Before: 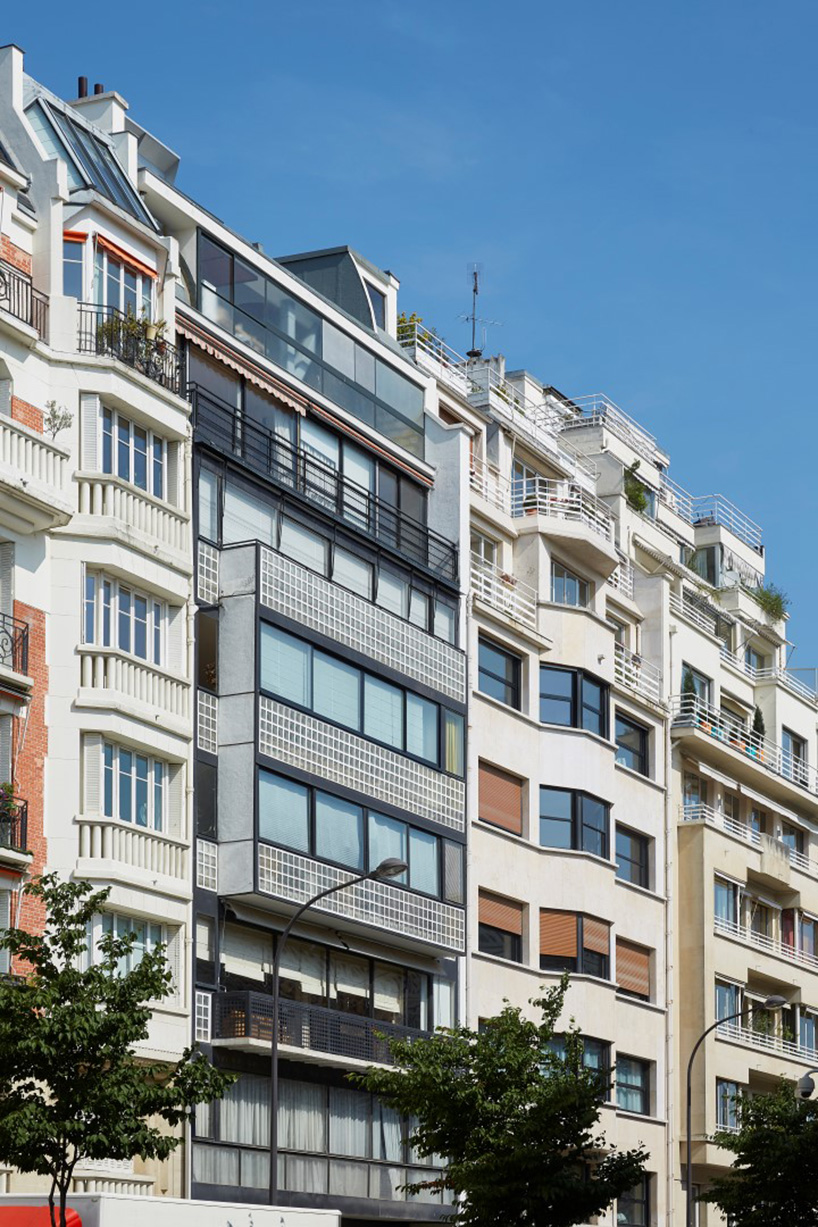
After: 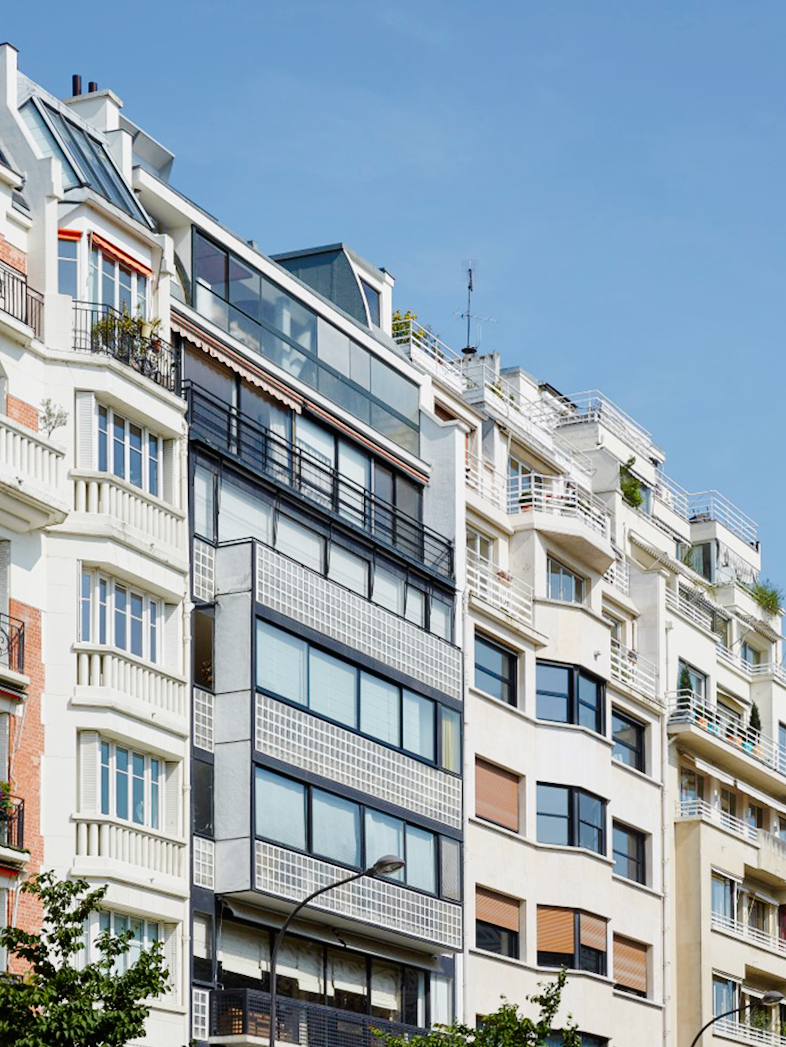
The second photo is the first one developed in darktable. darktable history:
crop and rotate: angle 0.2°, left 0.275%, right 3.127%, bottom 14.18%
tone curve: curves: ch0 [(0, 0) (0.003, 0.009) (0.011, 0.009) (0.025, 0.01) (0.044, 0.02) (0.069, 0.032) (0.1, 0.048) (0.136, 0.092) (0.177, 0.153) (0.224, 0.217) (0.277, 0.306) (0.335, 0.402) (0.399, 0.488) (0.468, 0.574) (0.543, 0.648) (0.623, 0.716) (0.709, 0.783) (0.801, 0.851) (0.898, 0.92) (1, 1)], preserve colors none
color calibration: illuminant same as pipeline (D50), x 0.346, y 0.359, temperature 5002.42 K
